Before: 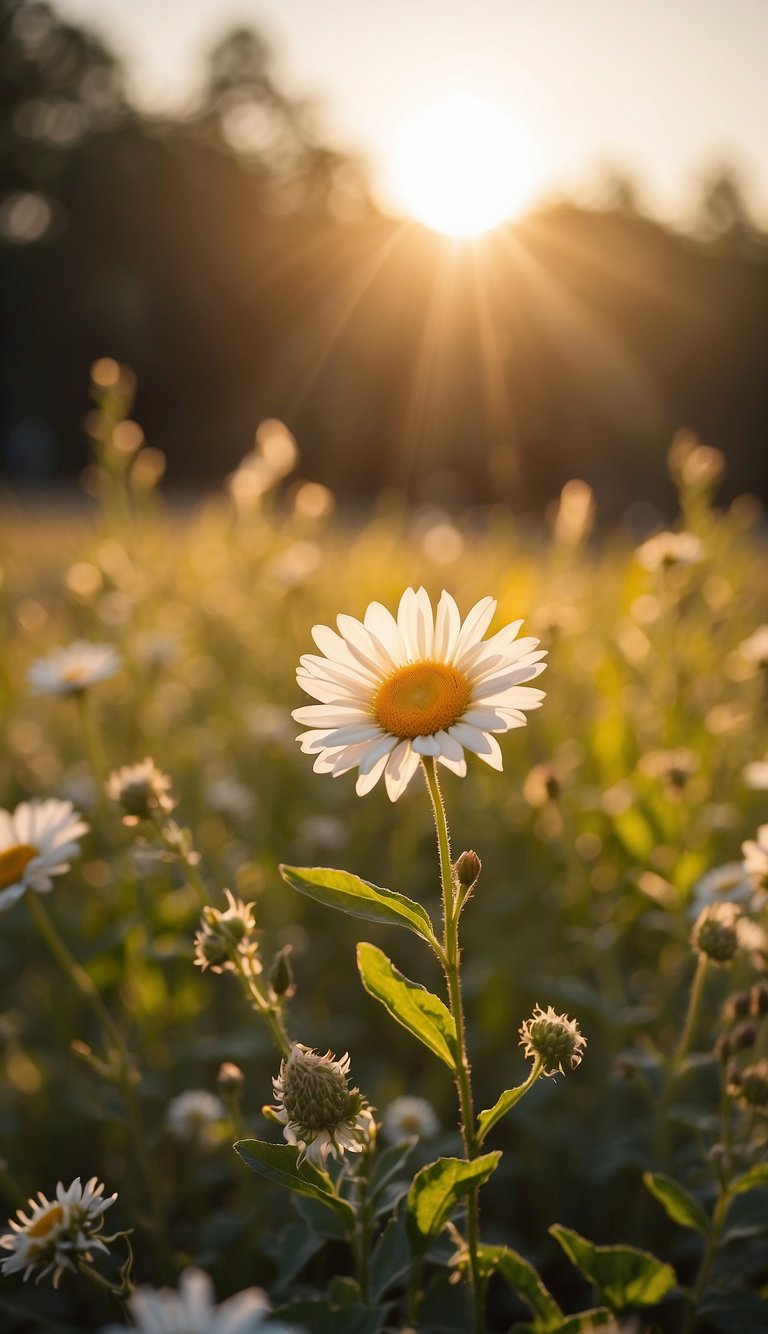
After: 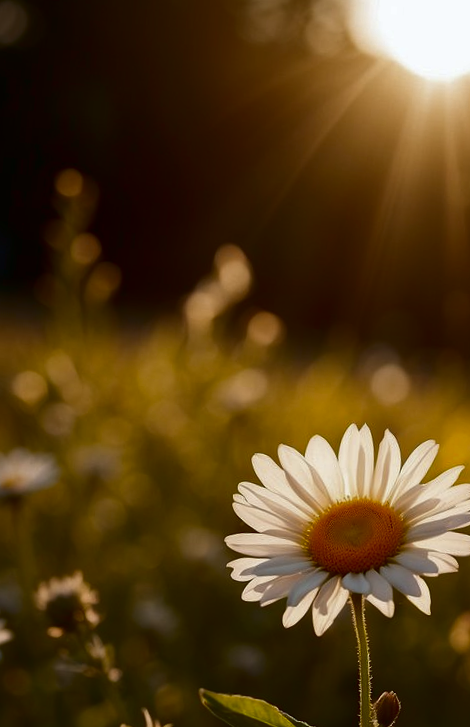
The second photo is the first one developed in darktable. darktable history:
crop and rotate: angle -4.99°, left 2.122%, top 6.945%, right 27.566%, bottom 30.519%
contrast brightness saturation: brightness -0.52
white balance: red 0.986, blue 1.01
